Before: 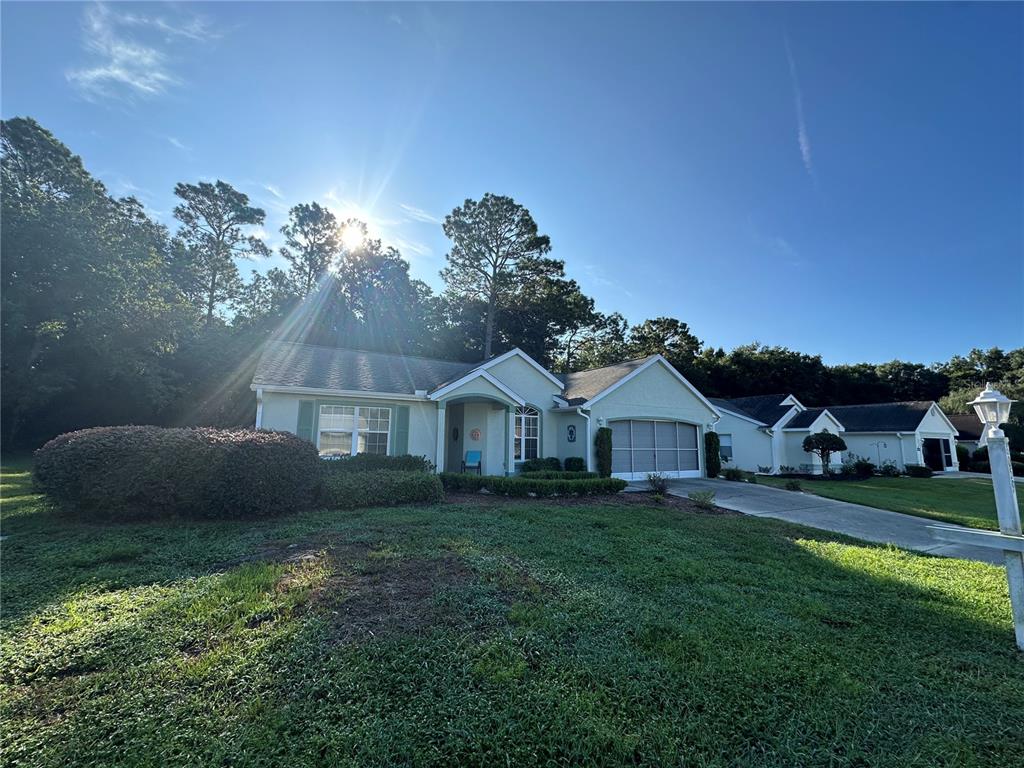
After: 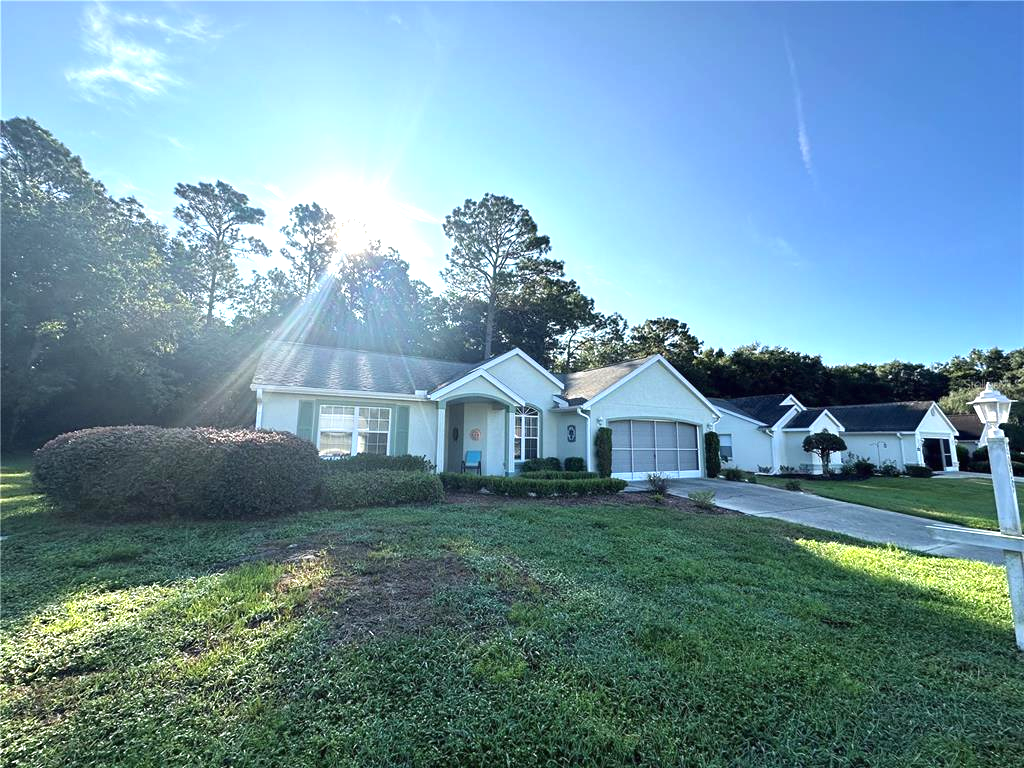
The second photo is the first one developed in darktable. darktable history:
contrast brightness saturation: saturation -0.05
rotate and perspective: automatic cropping original format, crop left 0, crop top 0
exposure: black level correction 0, exposure 1 EV, compensate exposure bias true, compensate highlight preservation false
